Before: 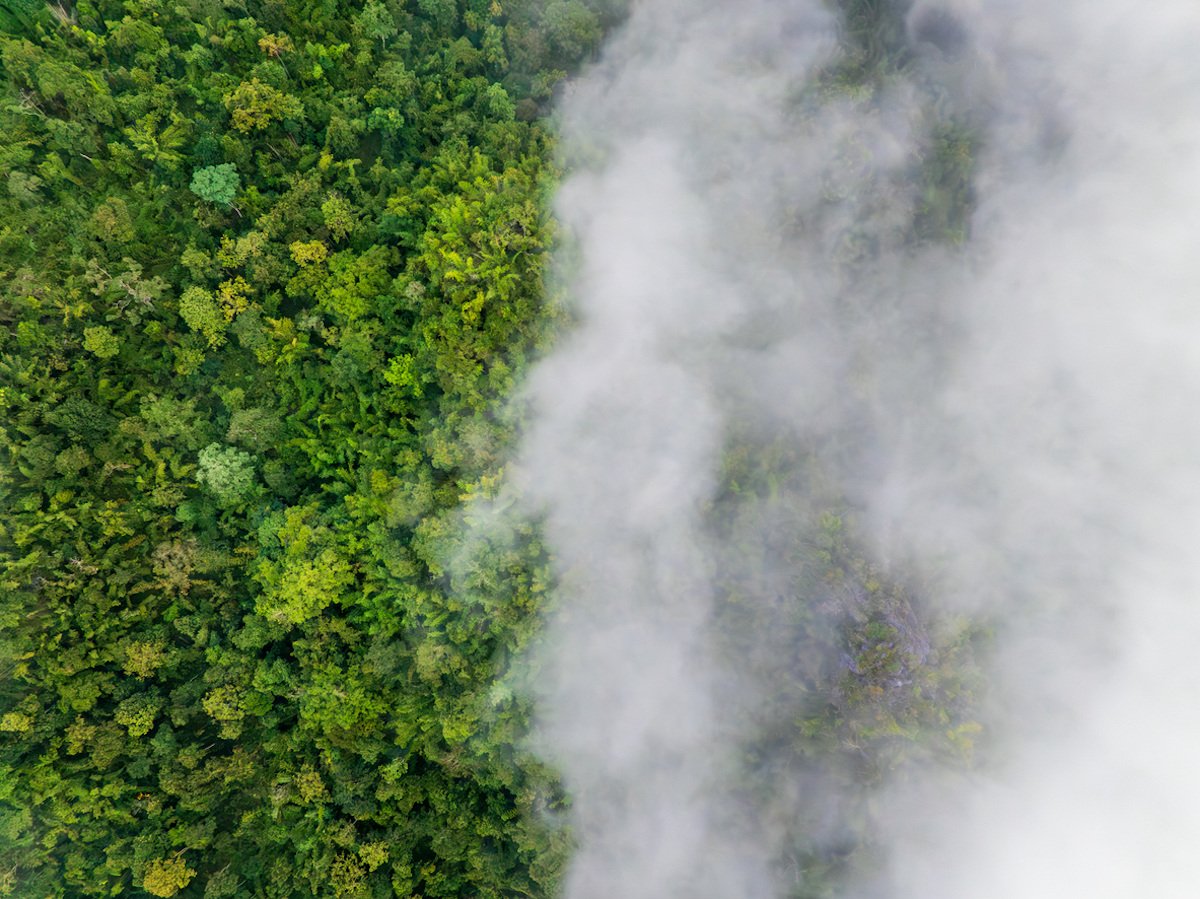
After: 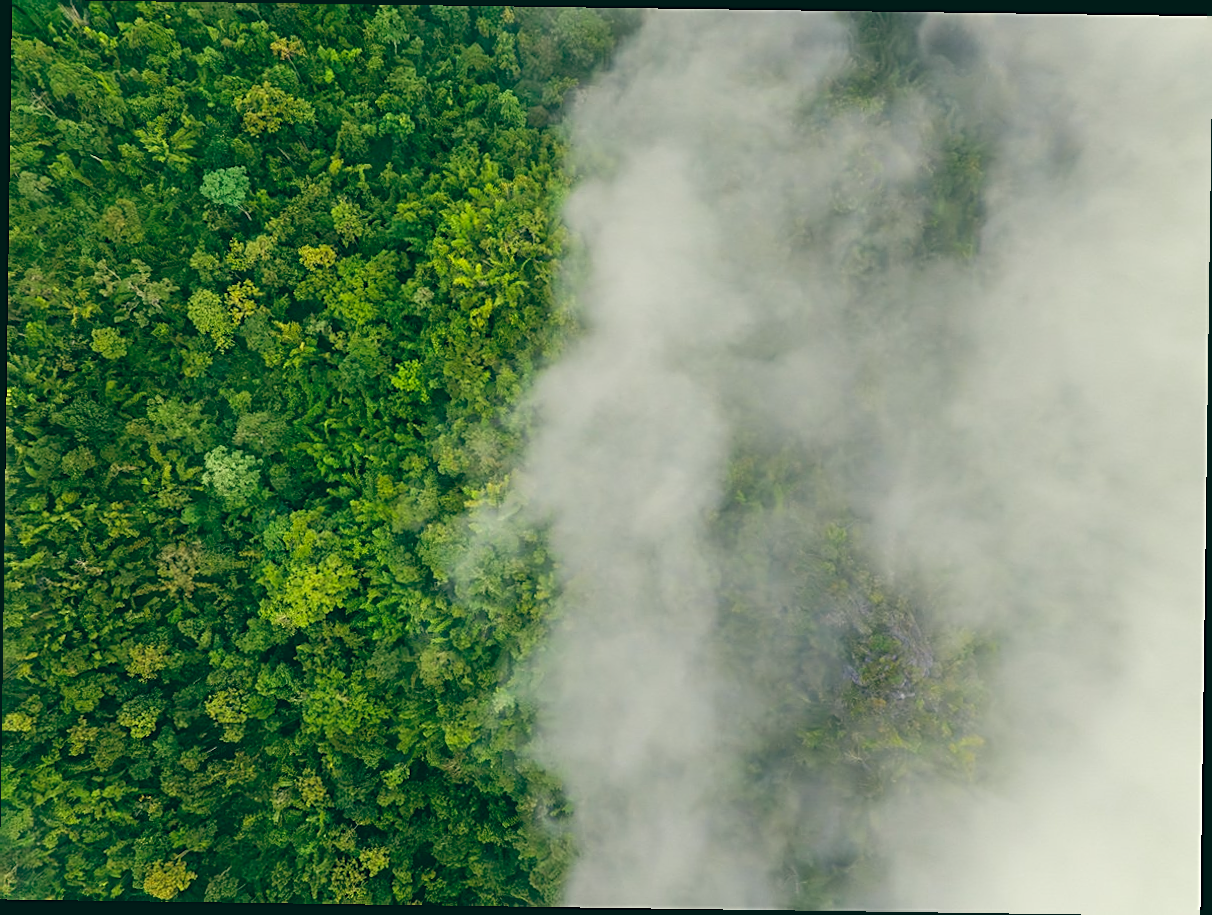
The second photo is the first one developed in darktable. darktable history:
rotate and perspective: rotation 0.8°, automatic cropping off
sharpen: on, module defaults
color balance: lift [1.005, 0.99, 1.007, 1.01], gamma [1, 1.034, 1.032, 0.966], gain [0.873, 1.055, 1.067, 0.933]
